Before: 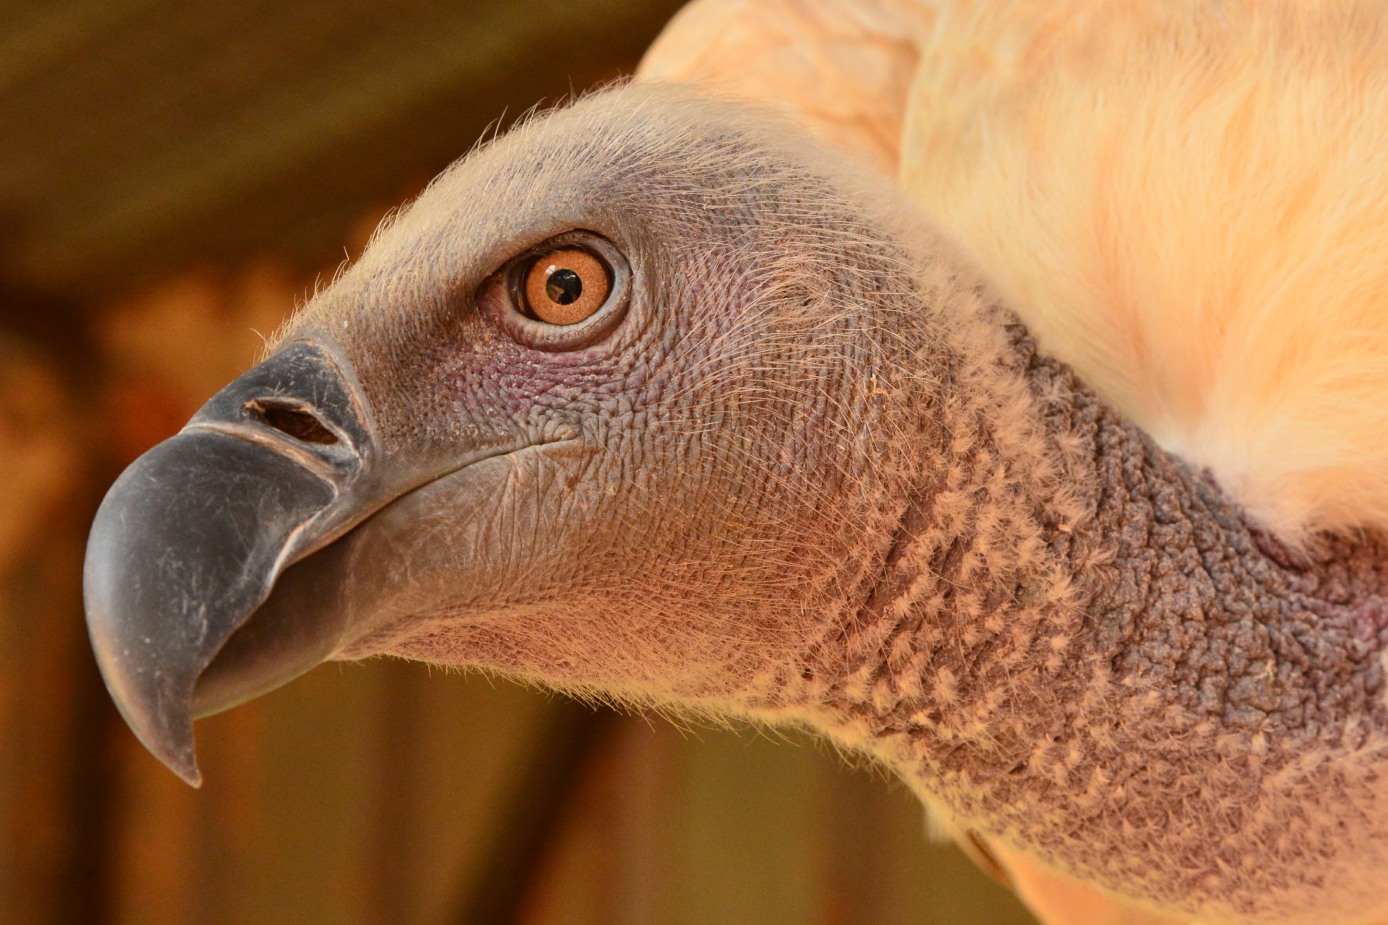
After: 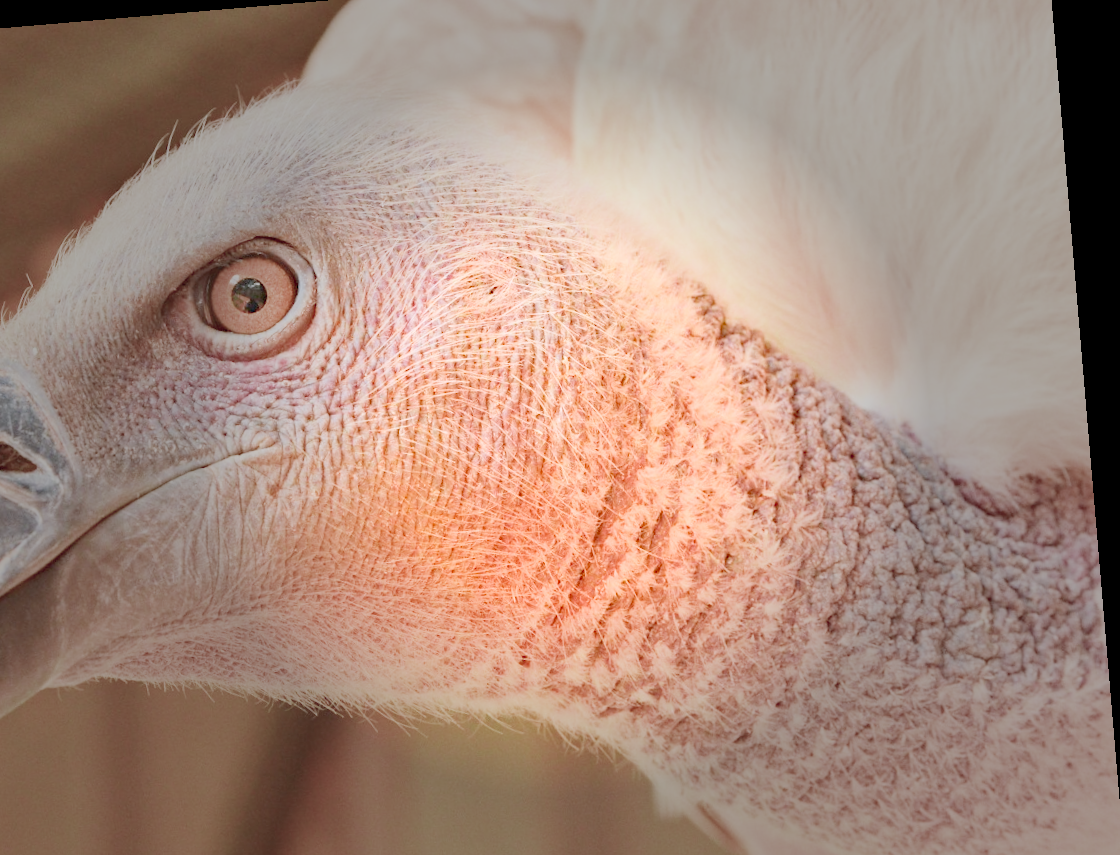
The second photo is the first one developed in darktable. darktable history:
rotate and perspective: rotation -4.86°, automatic cropping off
filmic rgb: middle gray luminance 2.5%, black relative exposure -10 EV, white relative exposure 7 EV, threshold 6 EV, dynamic range scaling 10%, target black luminance 0%, hardness 3.19, latitude 44.39%, contrast 0.682, highlights saturation mix 5%, shadows ↔ highlights balance 13.63%, add noise in highlights 0, color science v3 (2019), use custom middle-gray values true, iterations of high-quality reconstruction 0, contrast in highlights soft, enable highlight reconstruction true
vignetting: fall-off start 31.28%, fall-off radius 34.64%, brightness -0.575
haze removal: compatibility mode true, adaptive false
white balance: red 0.954, blue 1.079
exposure: exposure 0.515 EV, compensate highlight preservation false
crop: left 23.095%, top 5.827%, bottom 11.854%
